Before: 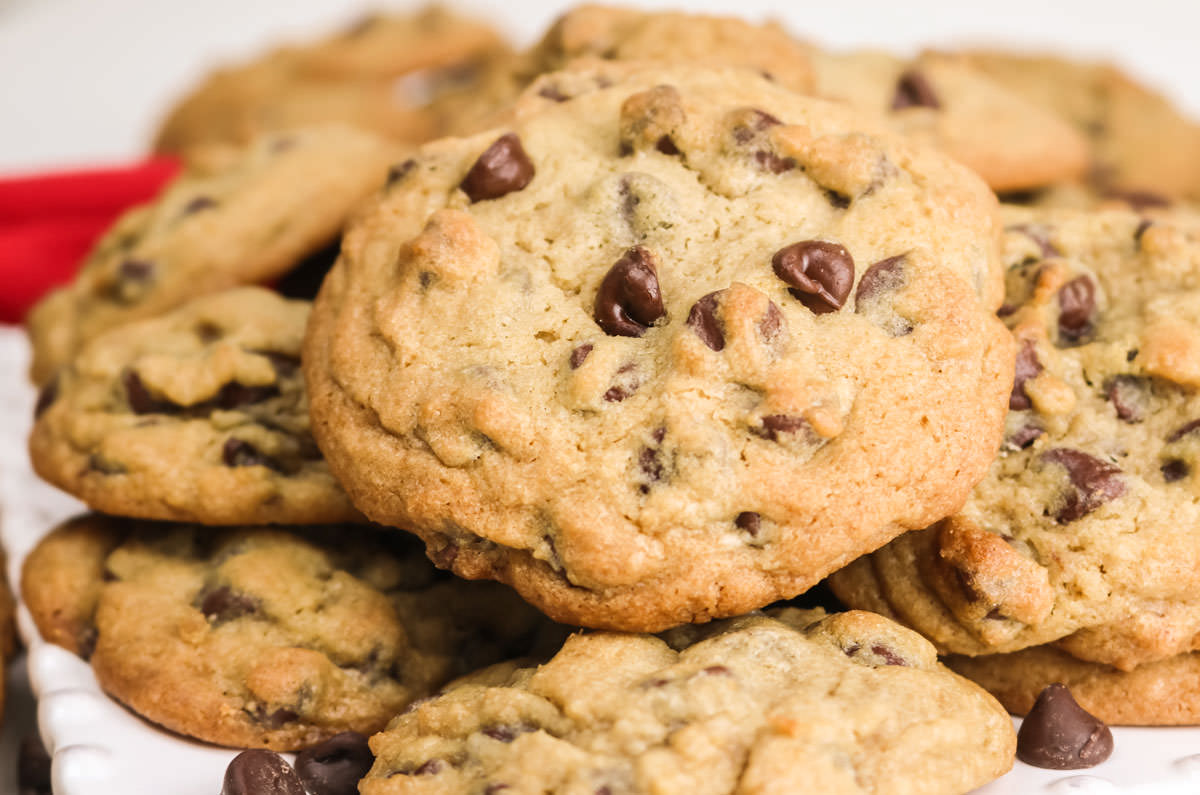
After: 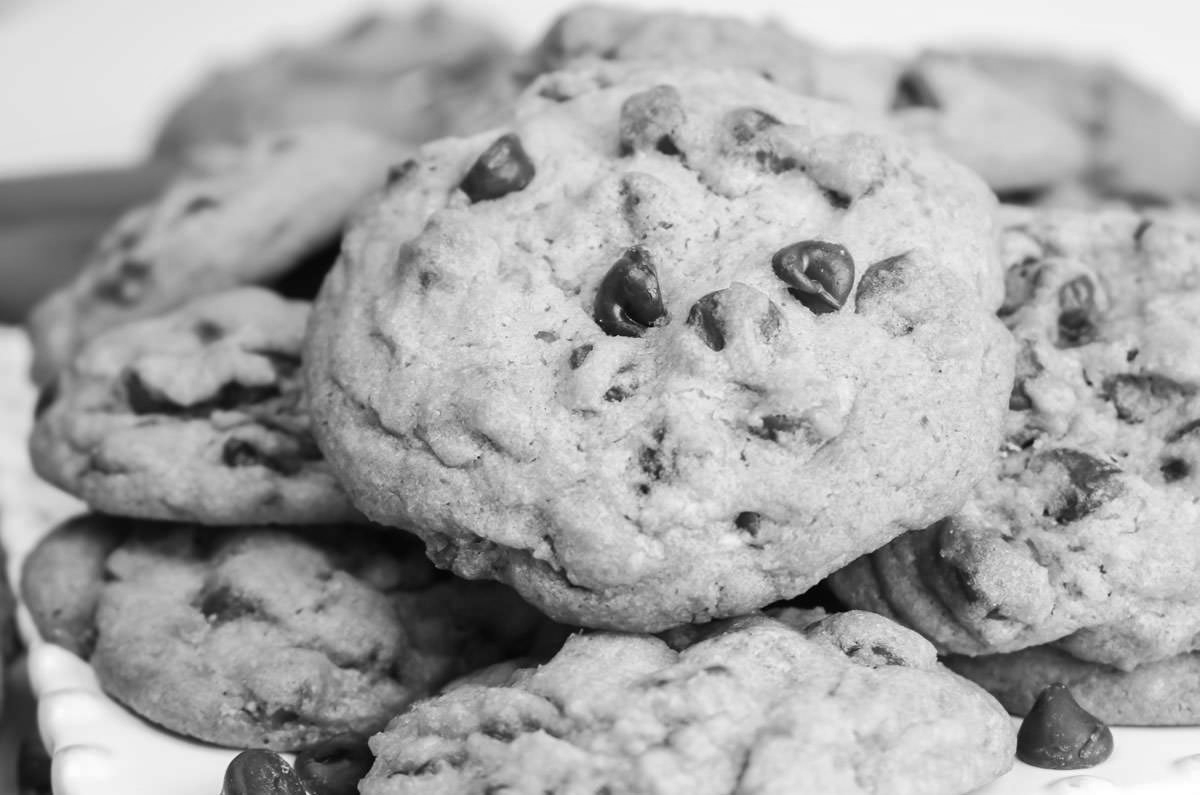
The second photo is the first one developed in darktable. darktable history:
color correction: highlights a* -6.69, highlights b* 0.49
monochrome: on, module defaults
